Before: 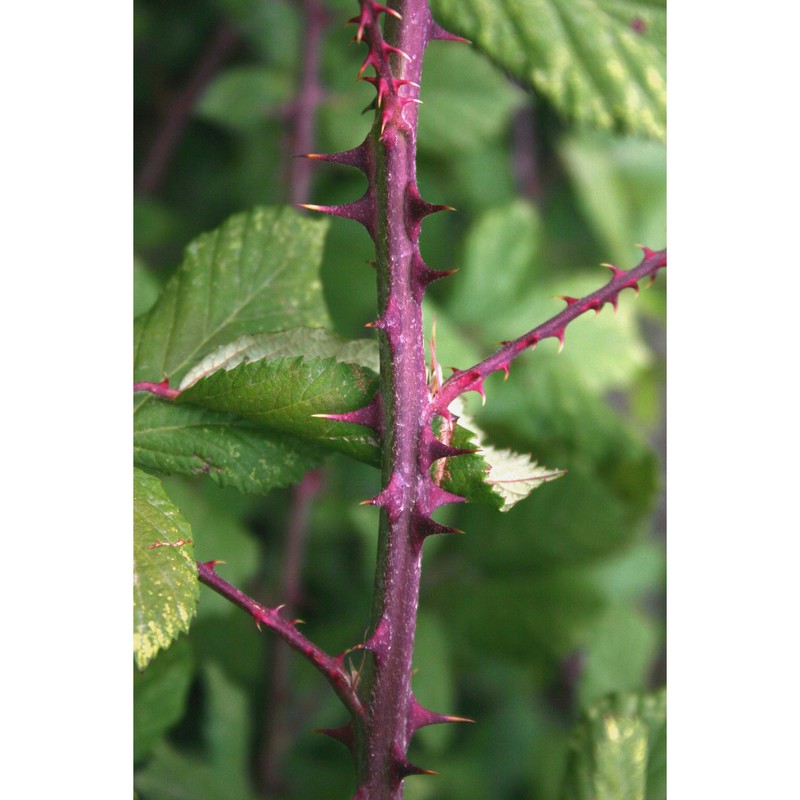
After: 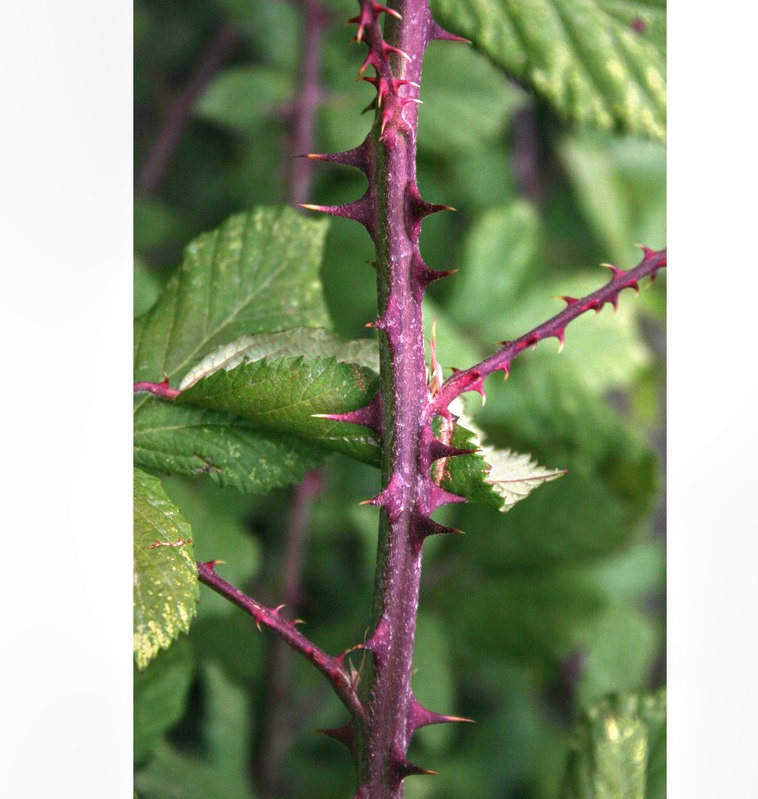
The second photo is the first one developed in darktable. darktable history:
crop and rotate: left 0%, right 5.153%
contrast equalizer: y [[0.5, 0.542, 0.583, 0.625, 0.667, 0.708], [0.5 ×6], [0.5 ×6], [0 ×6], [0 ×6]], mix 0.133
local contrast: on, module defaults
